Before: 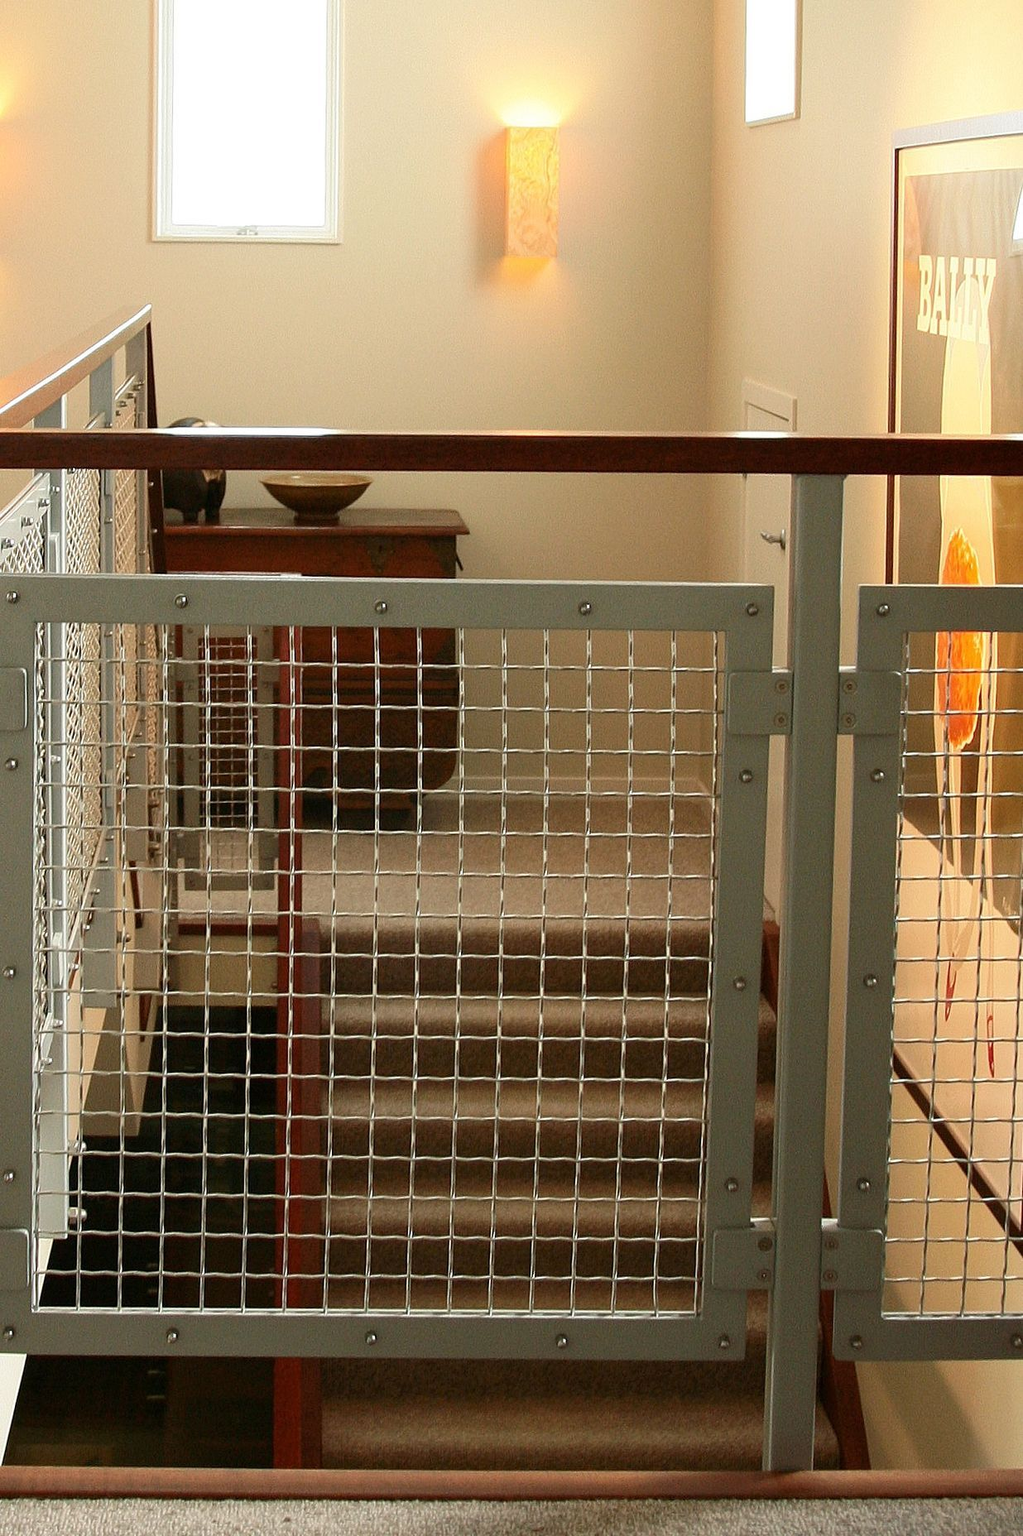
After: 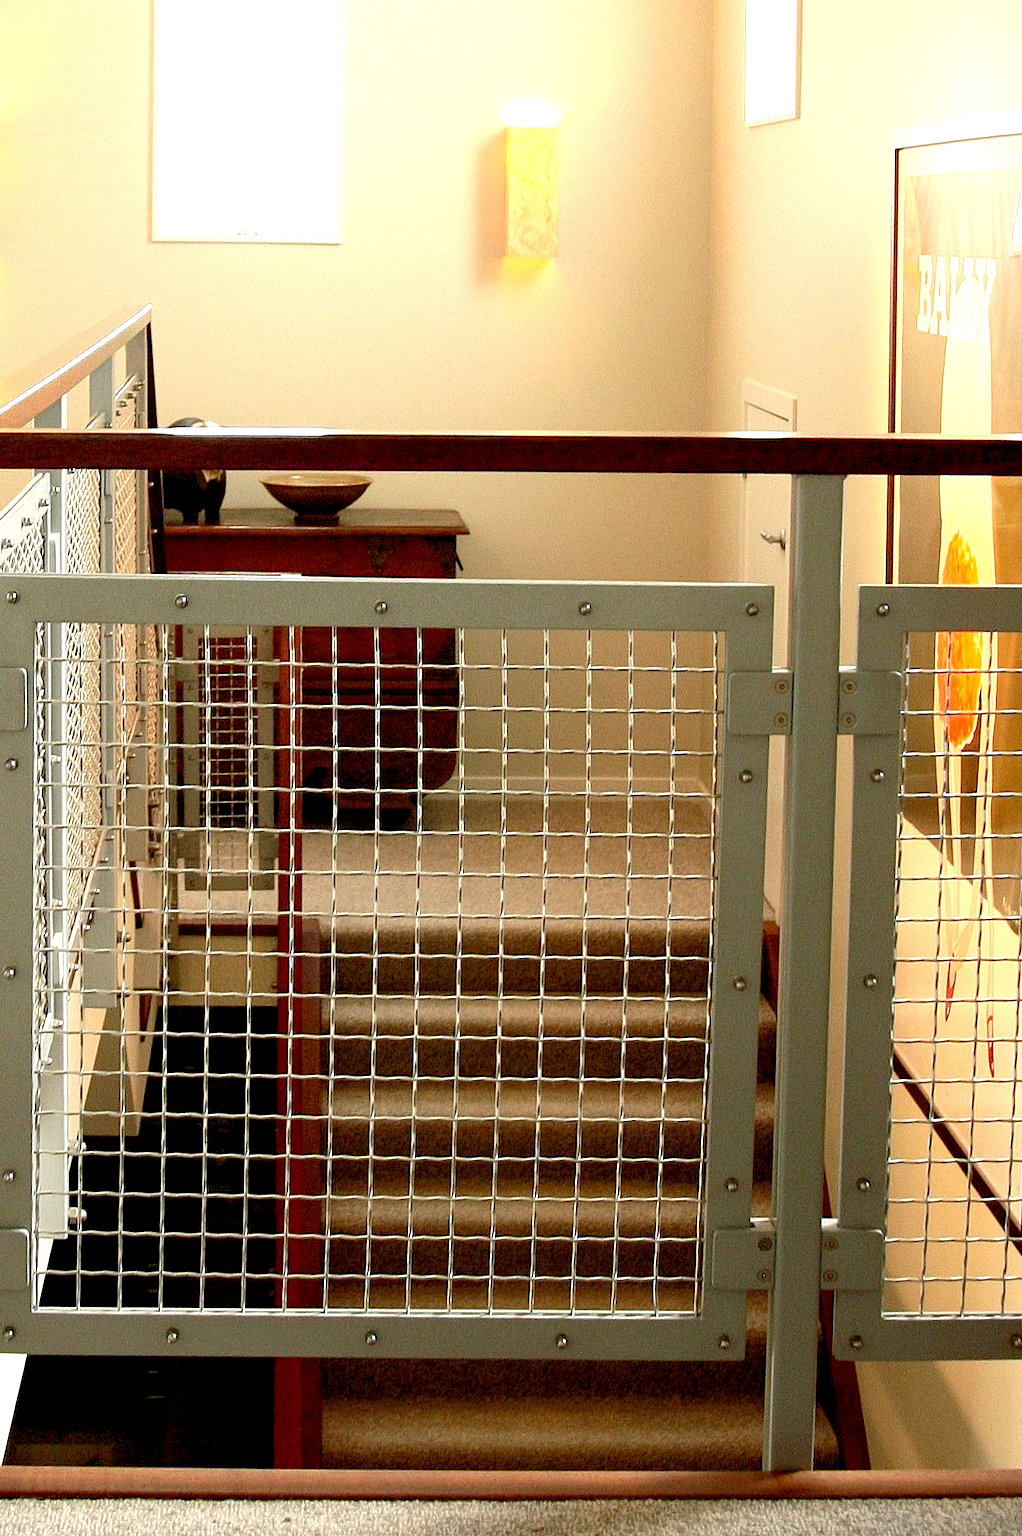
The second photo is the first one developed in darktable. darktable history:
exposure: black level correction 0.012, exposure 0.692 EV, compensate highlight preservation false
